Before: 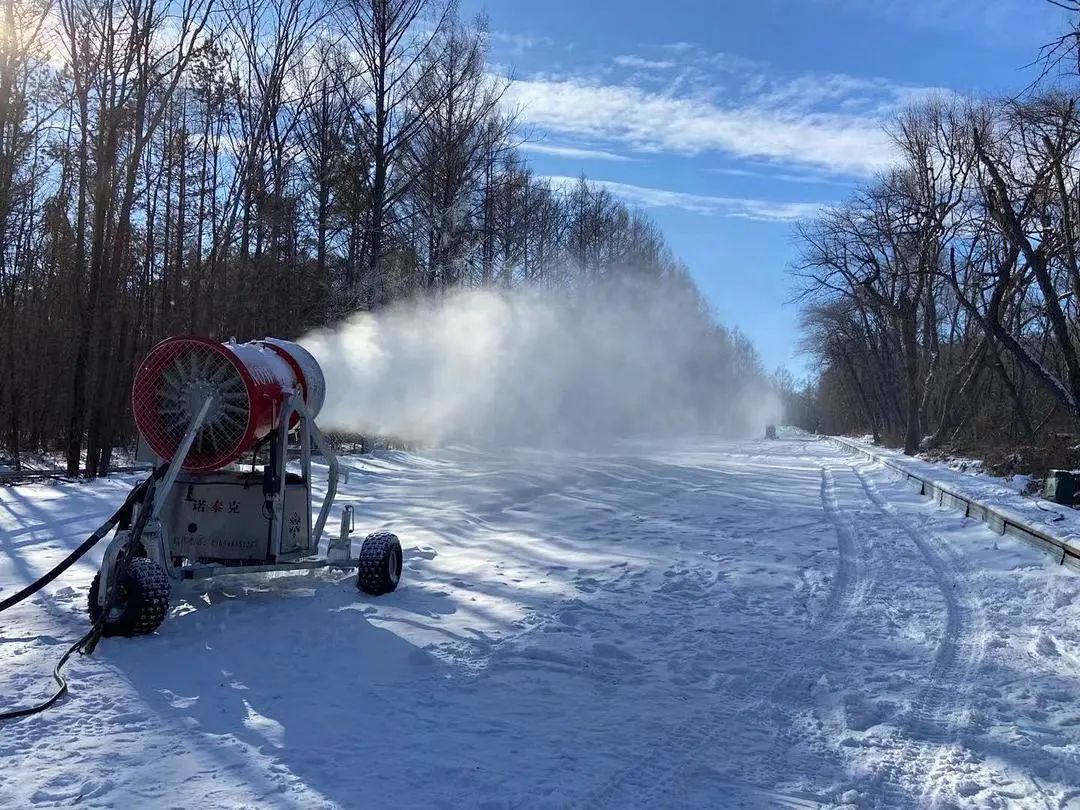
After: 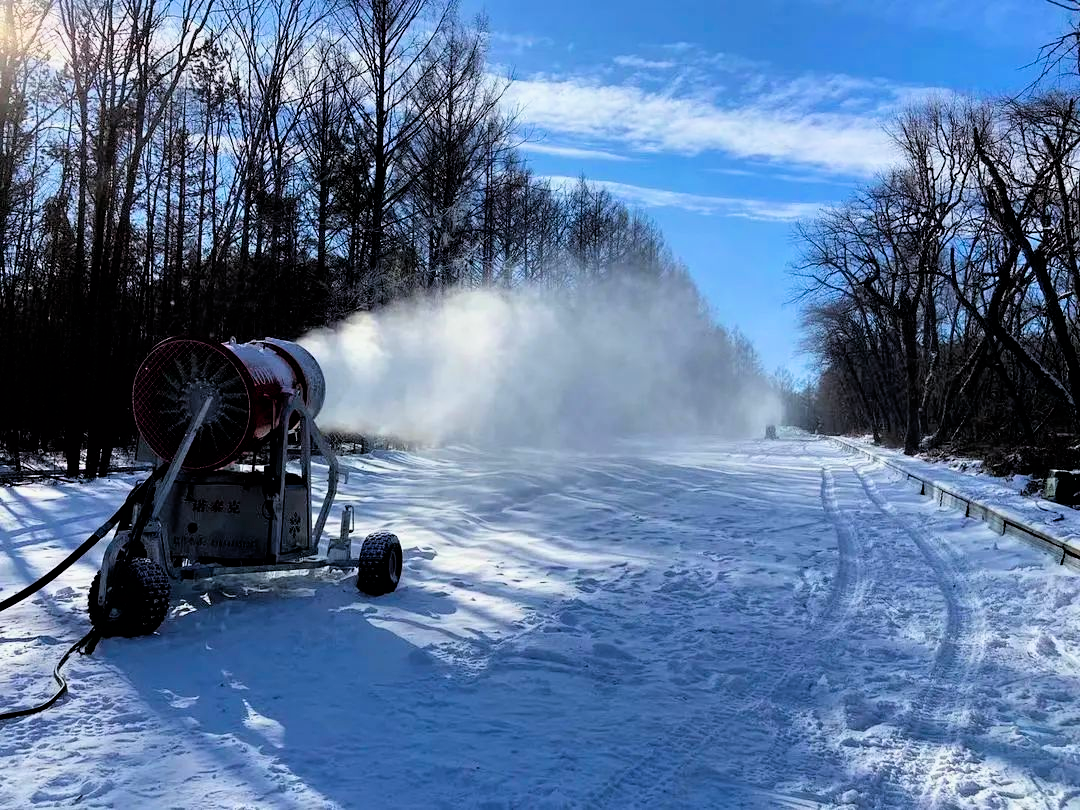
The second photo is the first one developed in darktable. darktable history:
color balance rgb: perceptual saturation grading › global saturation 25%, global vibrance 20%
filmic rgb: black relative exposure -3.72 EV, white relative exposure 2.77 EV, dynamic range scaling -5.32%, hardness 3.03
